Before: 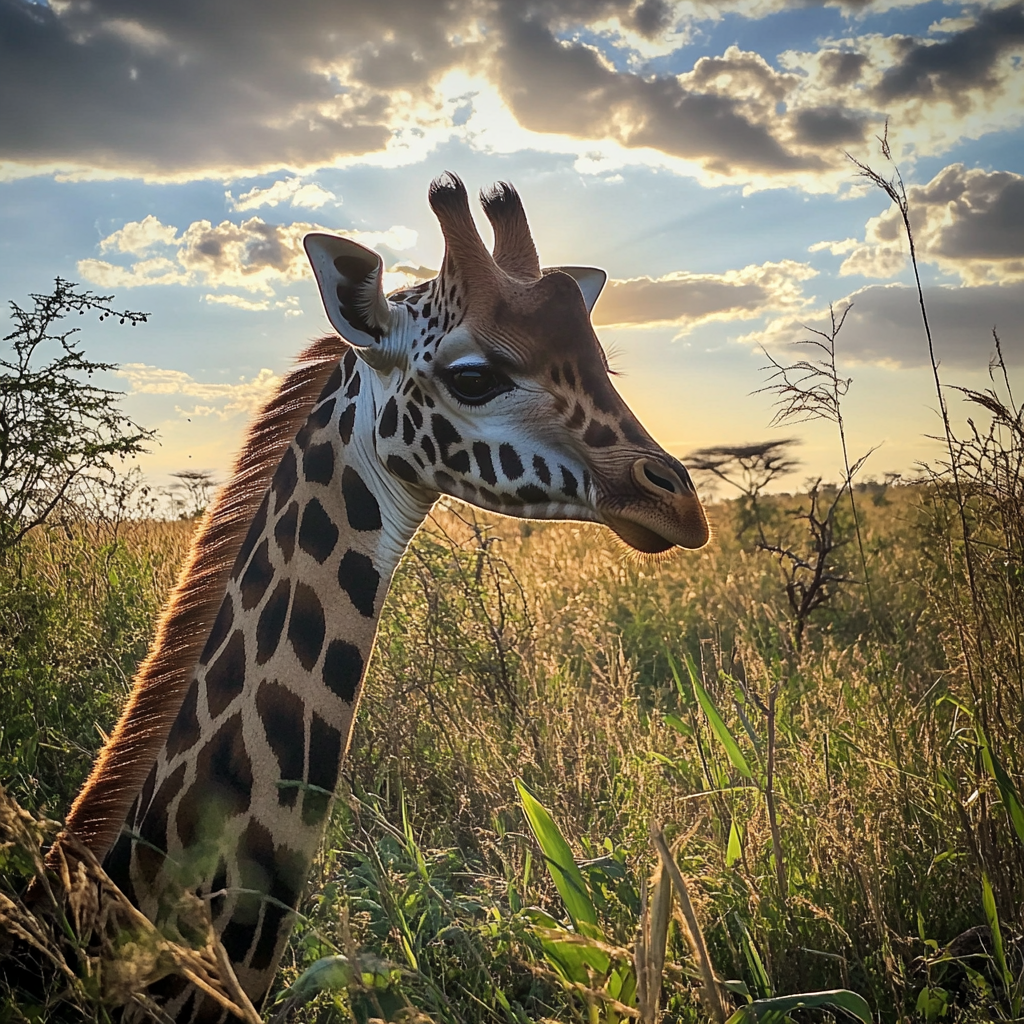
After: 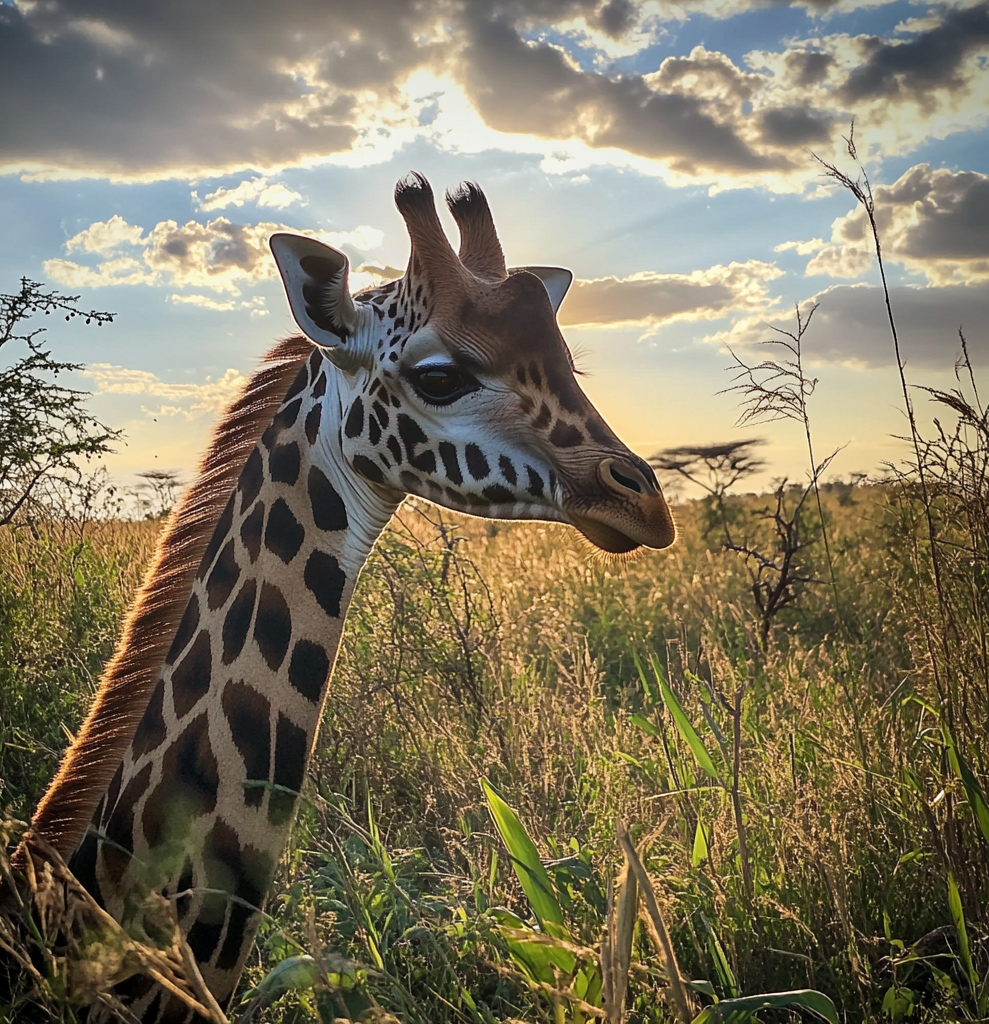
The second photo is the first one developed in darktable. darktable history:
crop and rotate: left 3.359%
